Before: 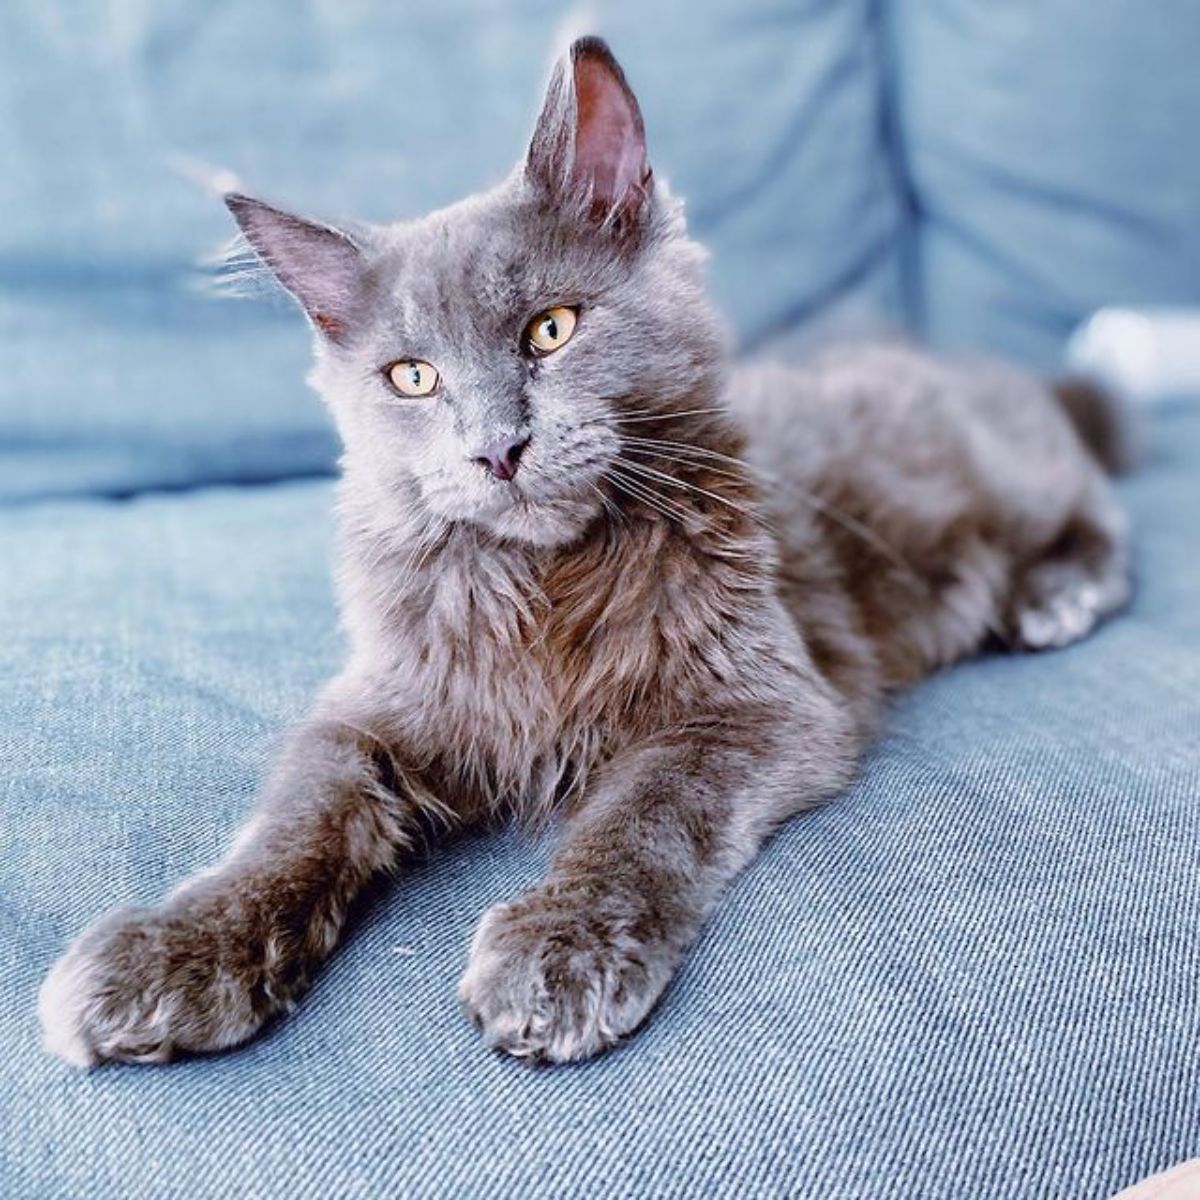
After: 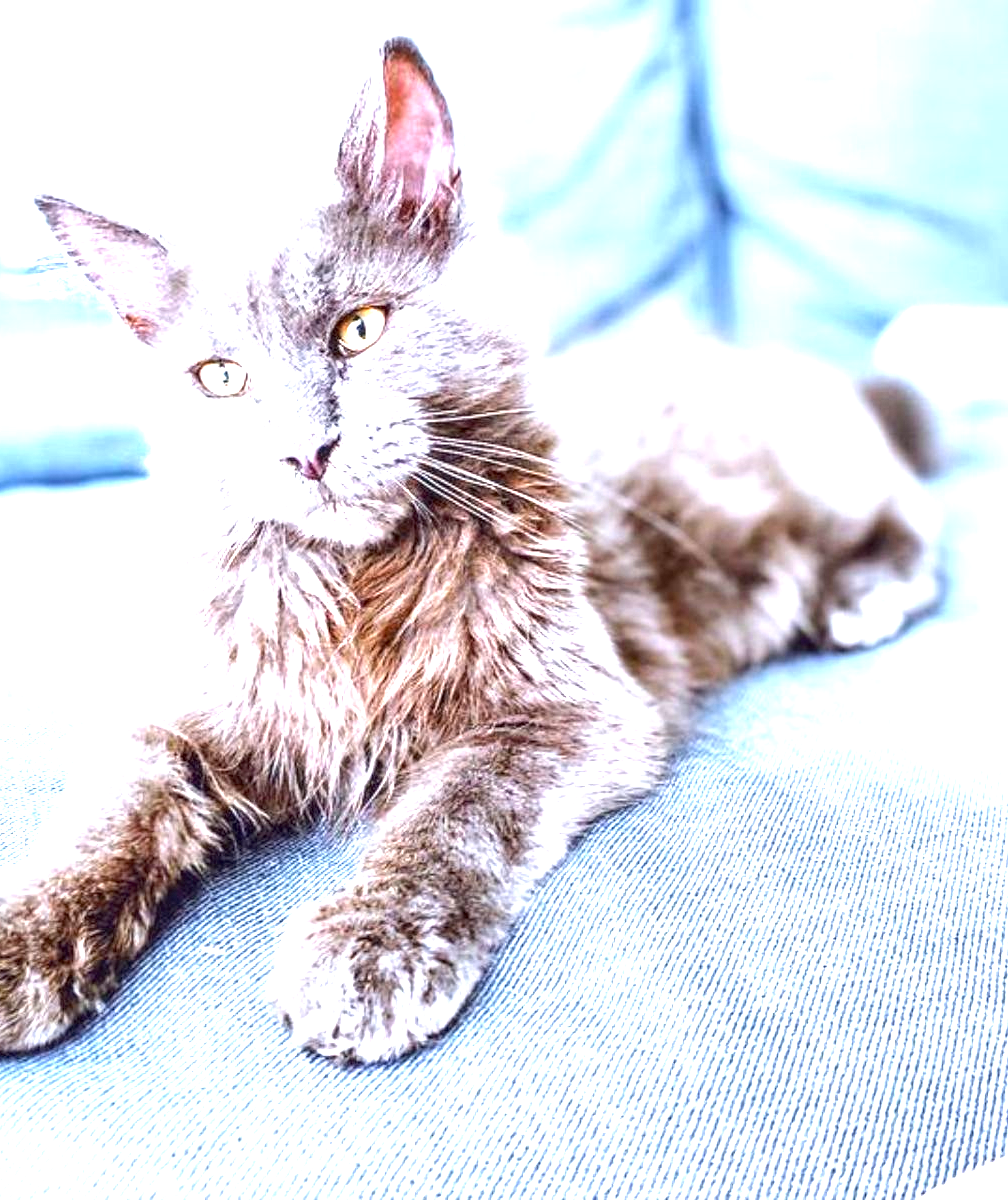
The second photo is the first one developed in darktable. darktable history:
local contrast: detail 130%
crop: left 15.985%
exposure: black level correction 0.001, exposure 1.814 EV, compensate highlight preservation false
tone equalizer: on, module defaults
